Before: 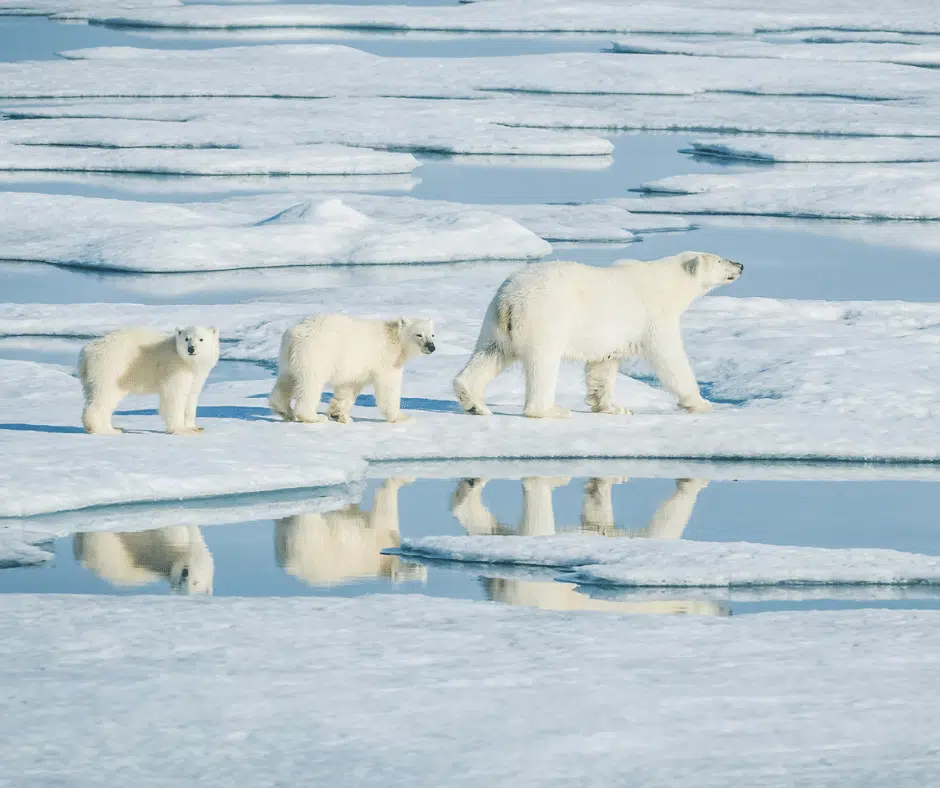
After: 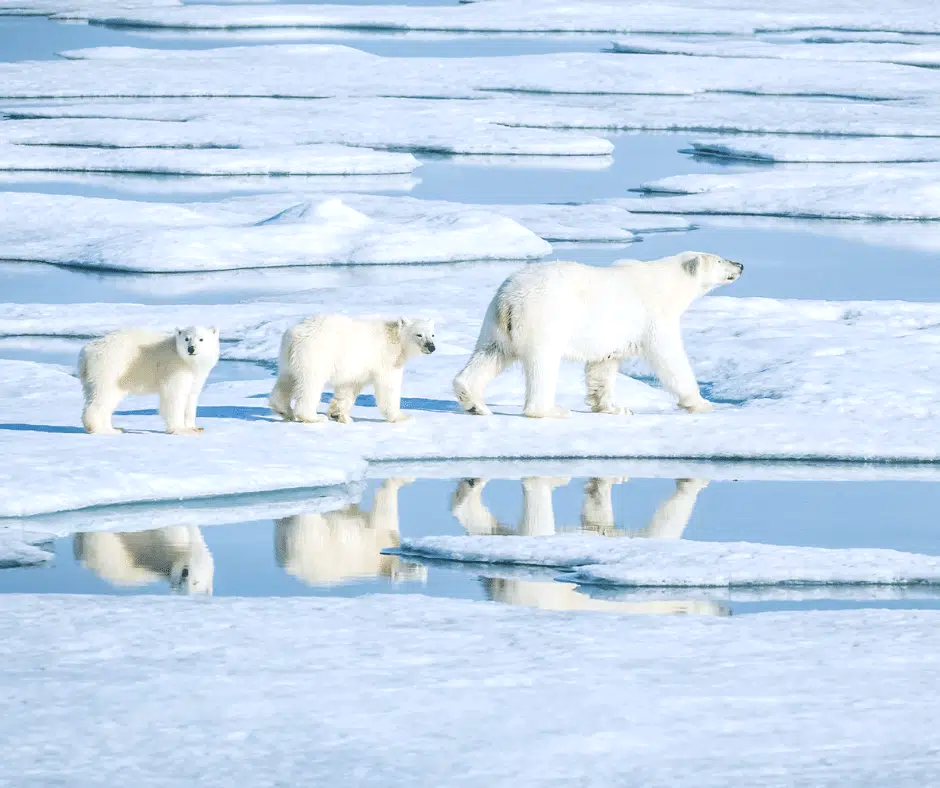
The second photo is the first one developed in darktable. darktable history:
white balance: red 0.984, blue 1.059
tone equalizer: -8 EV -0.001 EV, -7 EV 0.001 EV, -6 EV -0.002 EV, -5 EV -0.003 EV, -4 EV -0.062 EV, -3 EV -0.222 EV, -2 EV -0.267 EV, -1 EV 0.105 EV, +0 EV 0.303 EV
